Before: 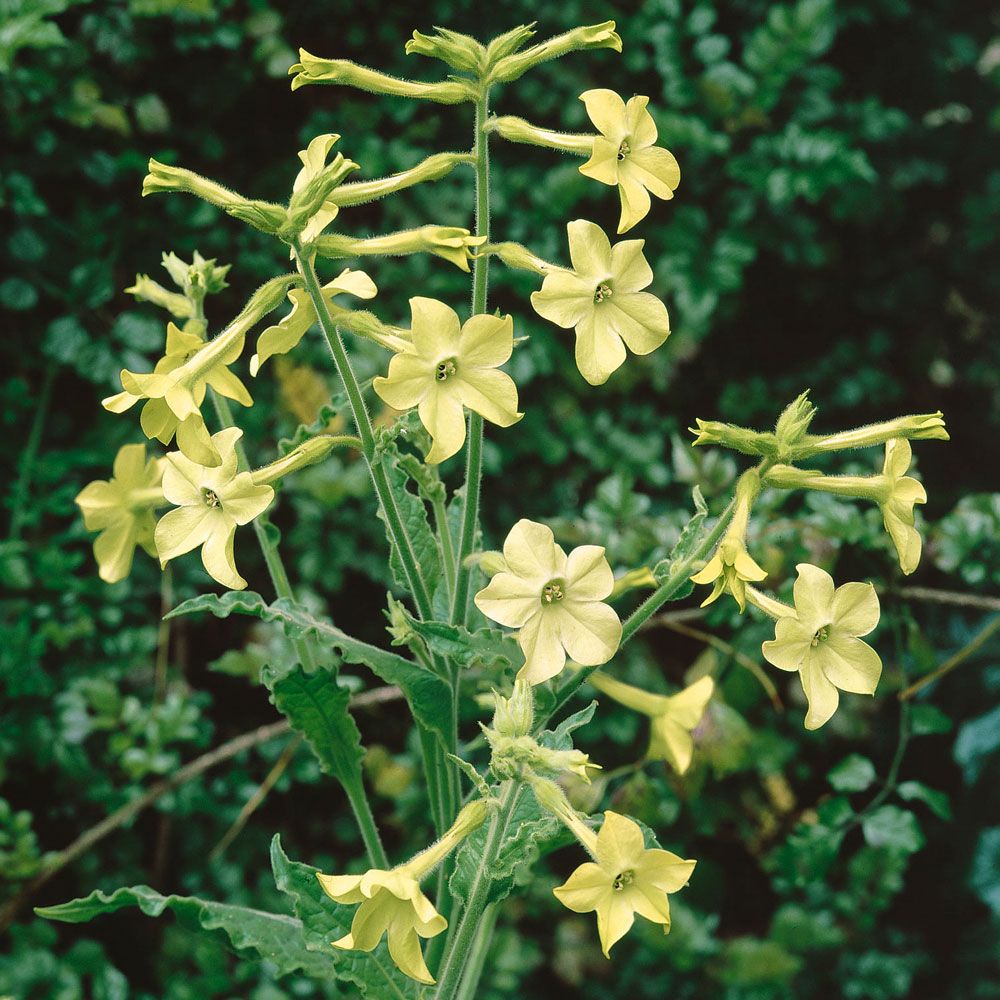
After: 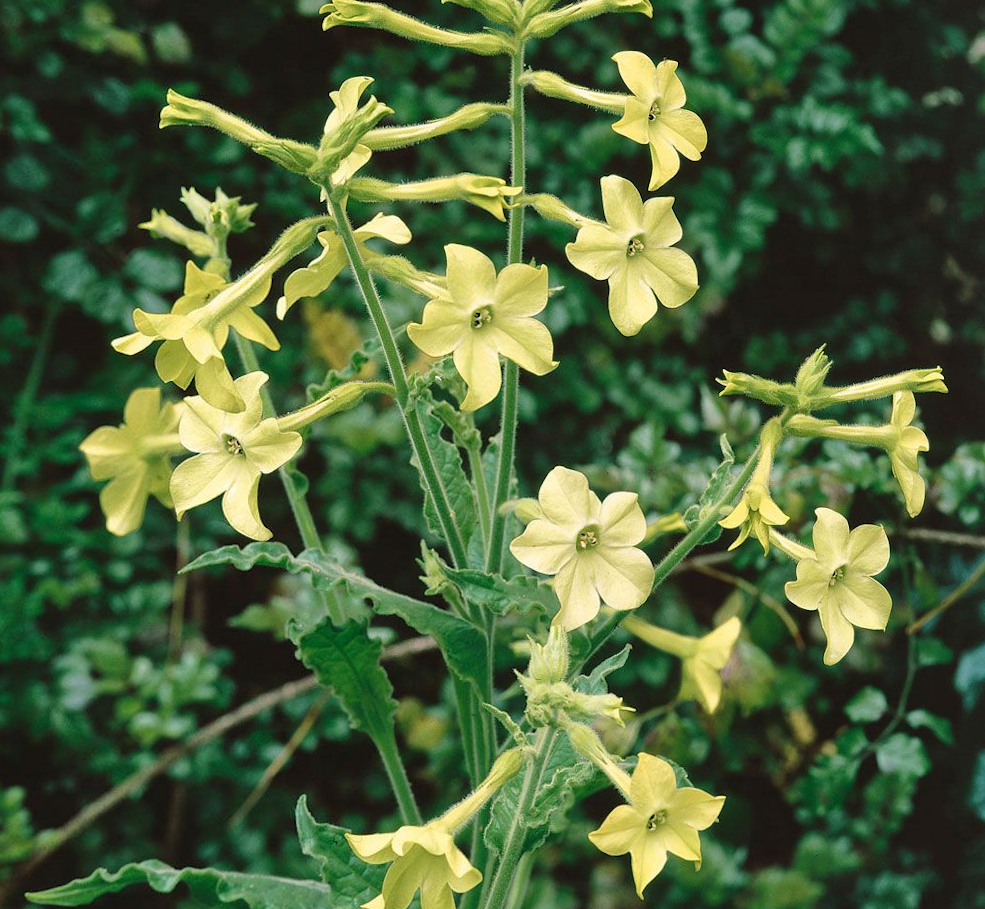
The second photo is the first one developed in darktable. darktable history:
rotate and perspective: rotation -0.013°, lens shift (vertical) -0.027, lens shift (horizontal) 0.178, crop left 0.016, crop right 0.989, crop top 0.082, crop bottom 0.918
shadows and highlights: shadows 30.86, highlights 0, soften with gaussian
